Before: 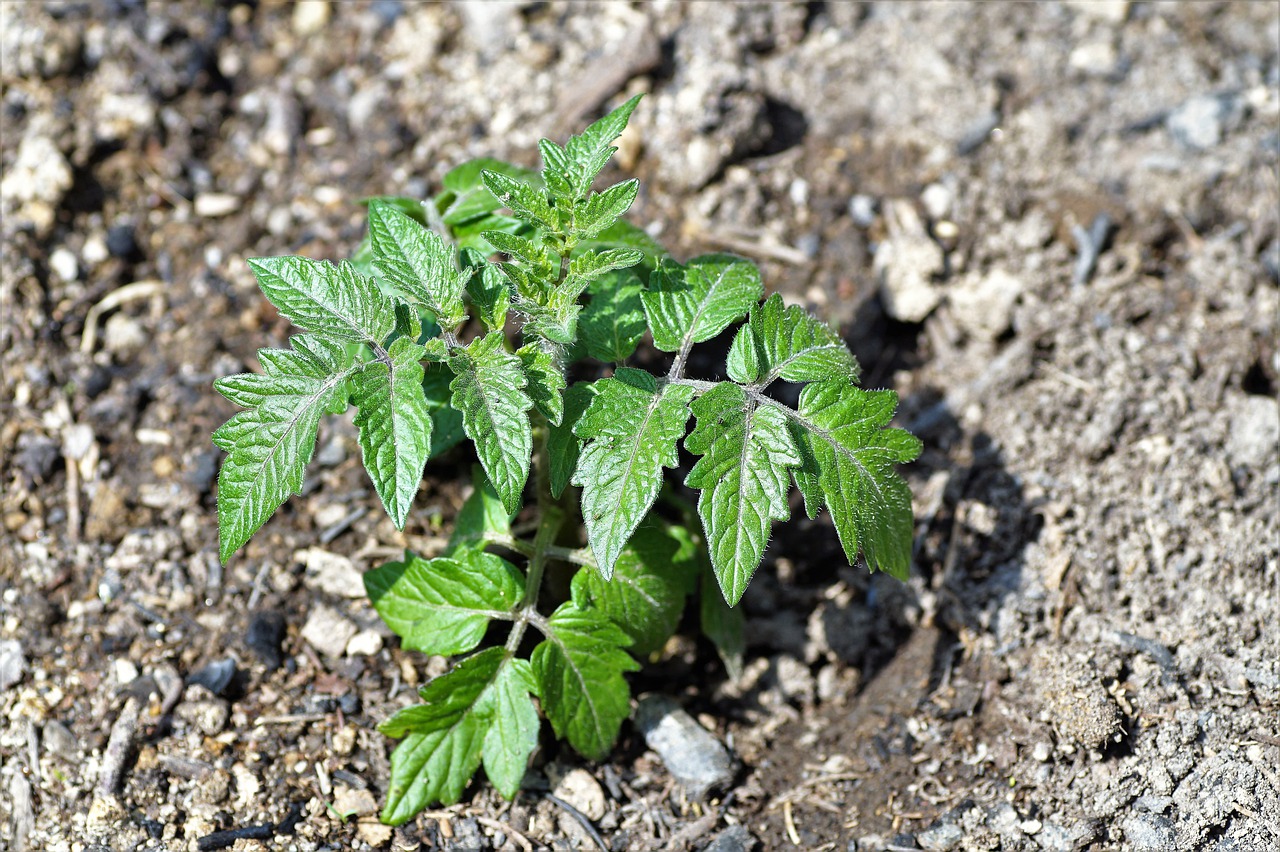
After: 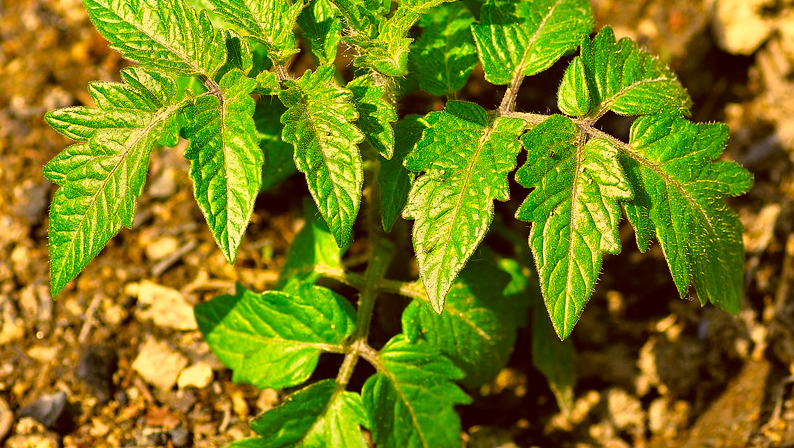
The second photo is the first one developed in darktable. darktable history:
color correction: highlights a* 10.9, highlights b* 29.86, shadows a* 2.77, shadows b* 17.01, saturation 1.73
crop: left 13.266%, top 31.407%, right 24.626%, bottom 15.897%
tone equalizer: on, module defaults
